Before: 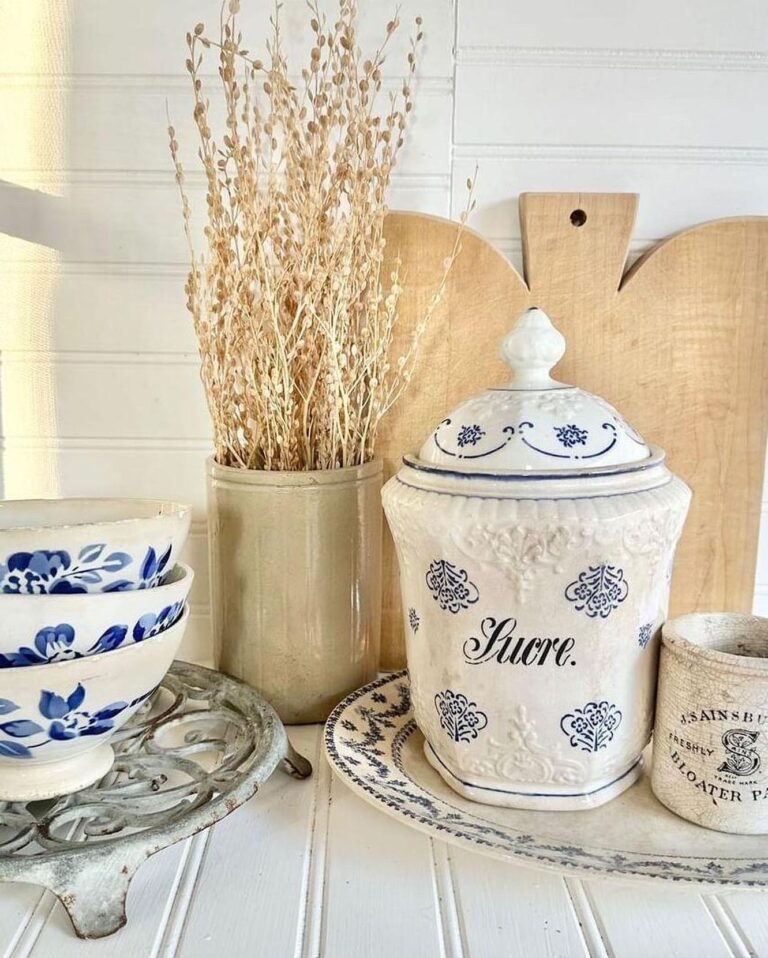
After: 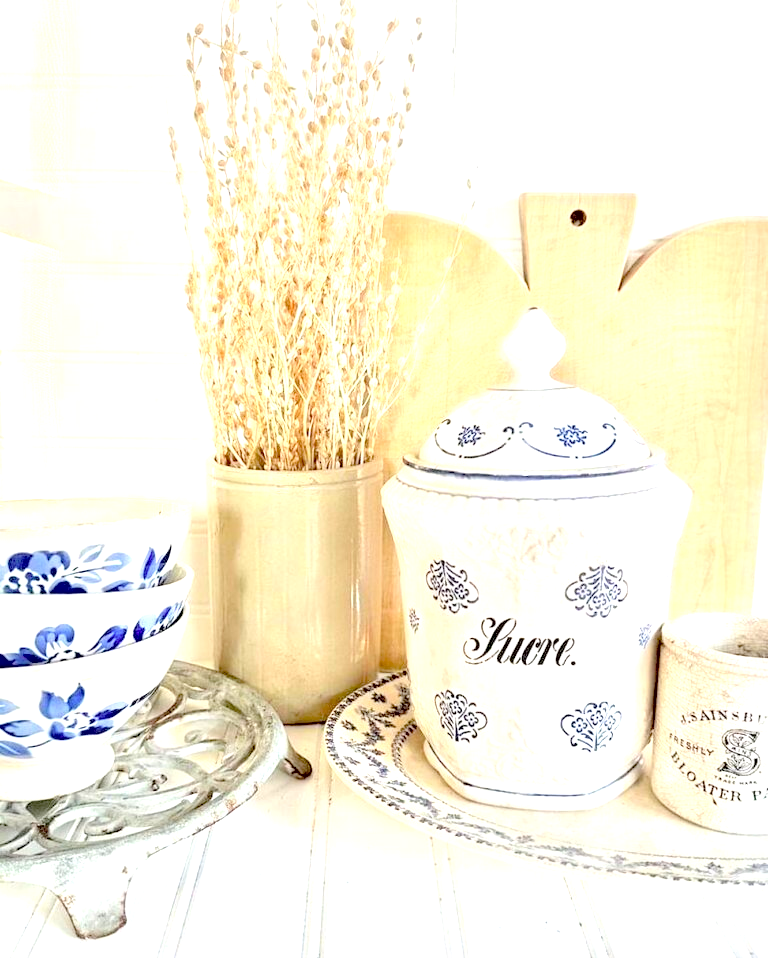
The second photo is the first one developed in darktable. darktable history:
exposure: black level correction 0.011, exposure 1.088 EV, compensate exposure bias true, compensate highlight preservation false
contrast brightness saturation: brightness 0.28
